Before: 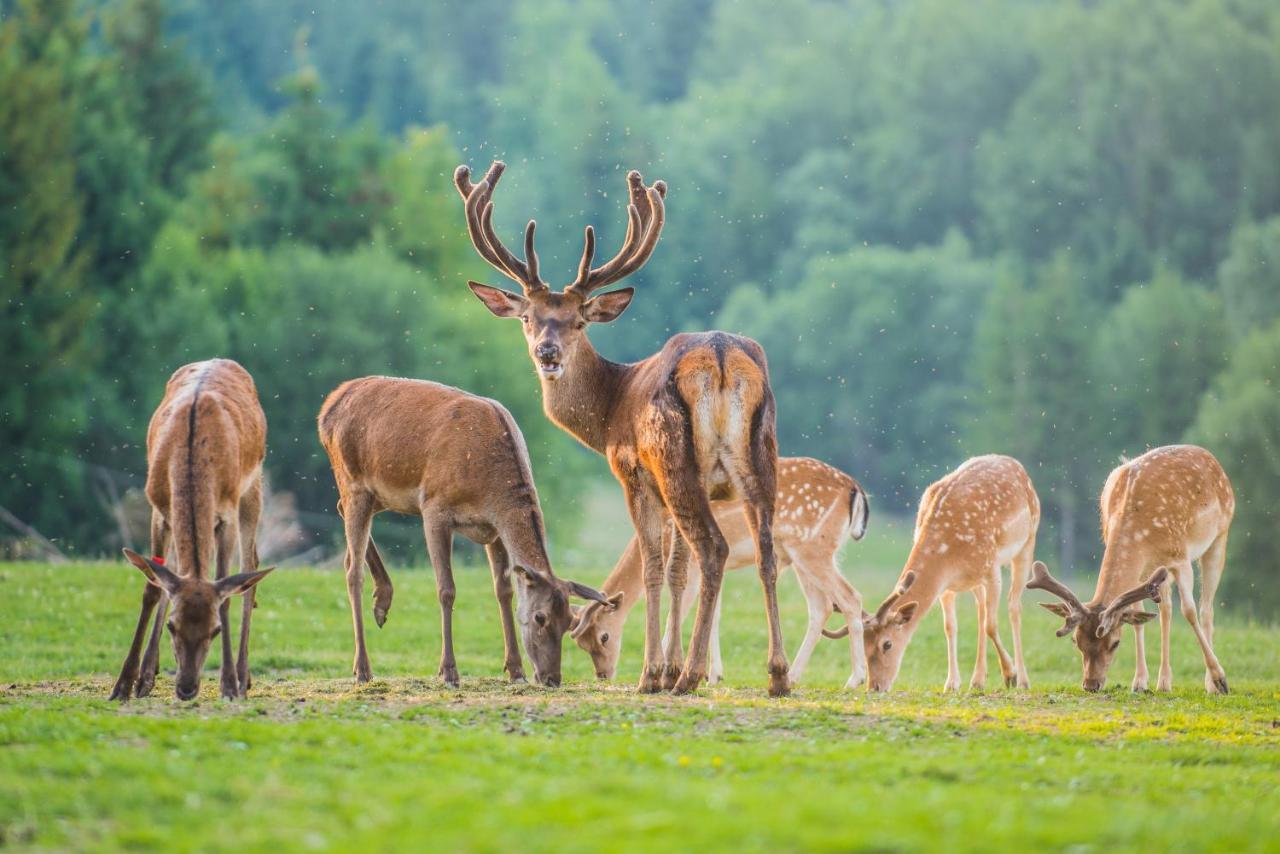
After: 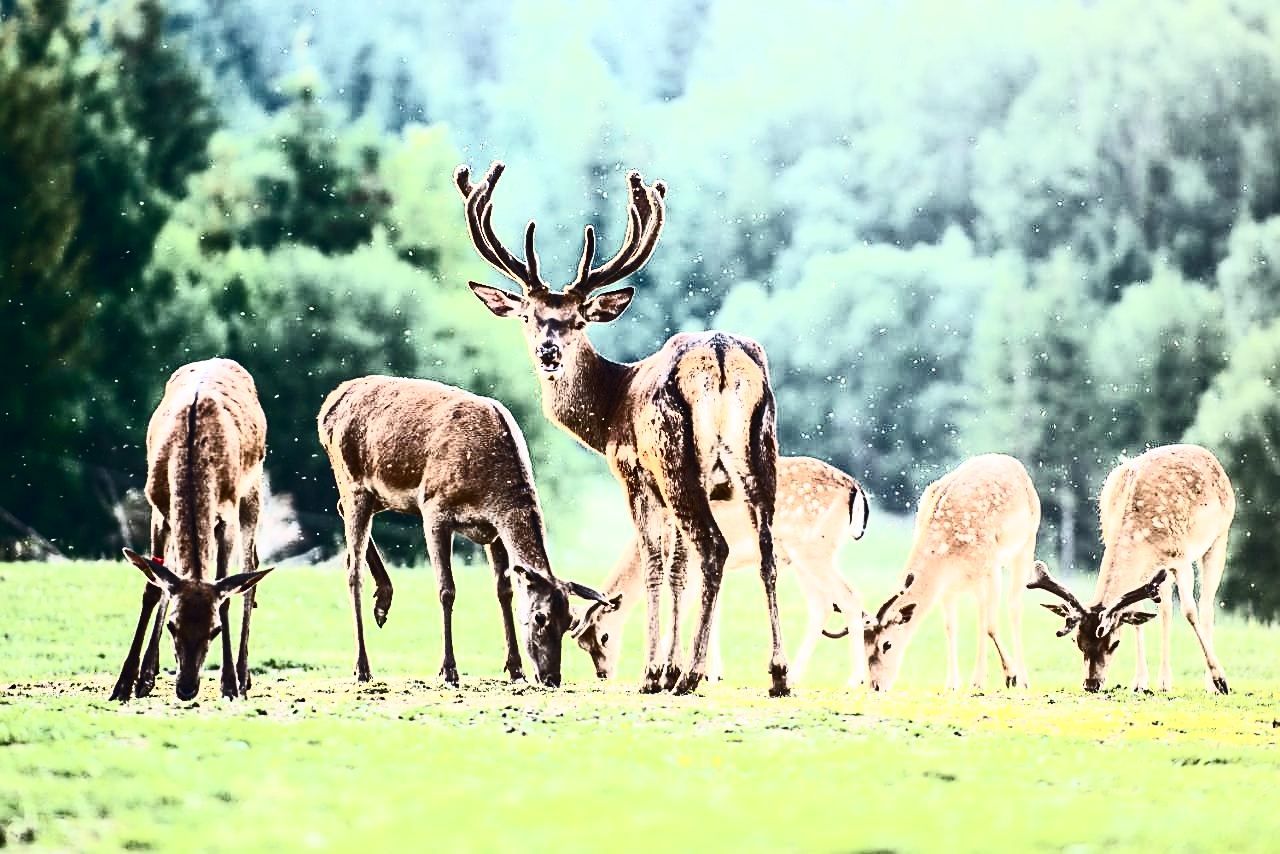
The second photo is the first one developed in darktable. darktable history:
sharpen: on, module defaults
contrast brightness saturation: contrast 0.936, brightness 0.204
color balance rgb: shadows lift › luminance -20.04%, global offset › chroma 0.133%, global offset › hue 253.72°, perceptual saturation grading › global saturation 0.73%, perceptual saturation grading › highlights -31.518%, perceptual saturation grading › mid-tones 5.14%, perceptual saturation grading › shadows 17.77%, perceptual brilliance grading › global brilliance 14.528%, perceptual brilliance grading › shadows -34.423%
